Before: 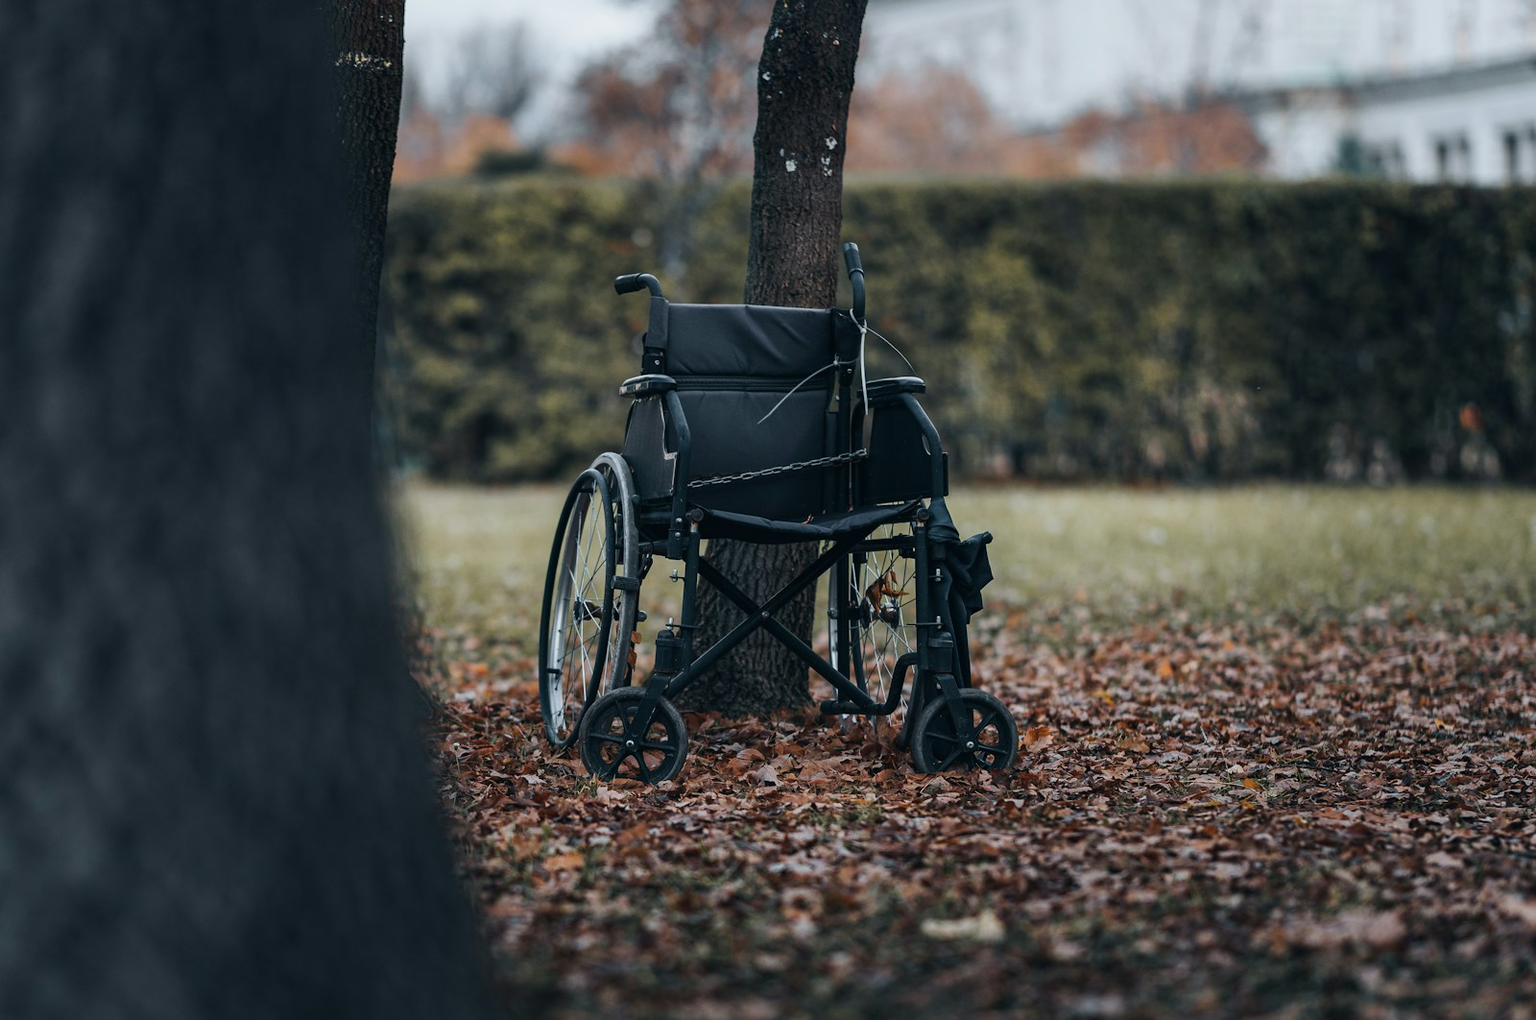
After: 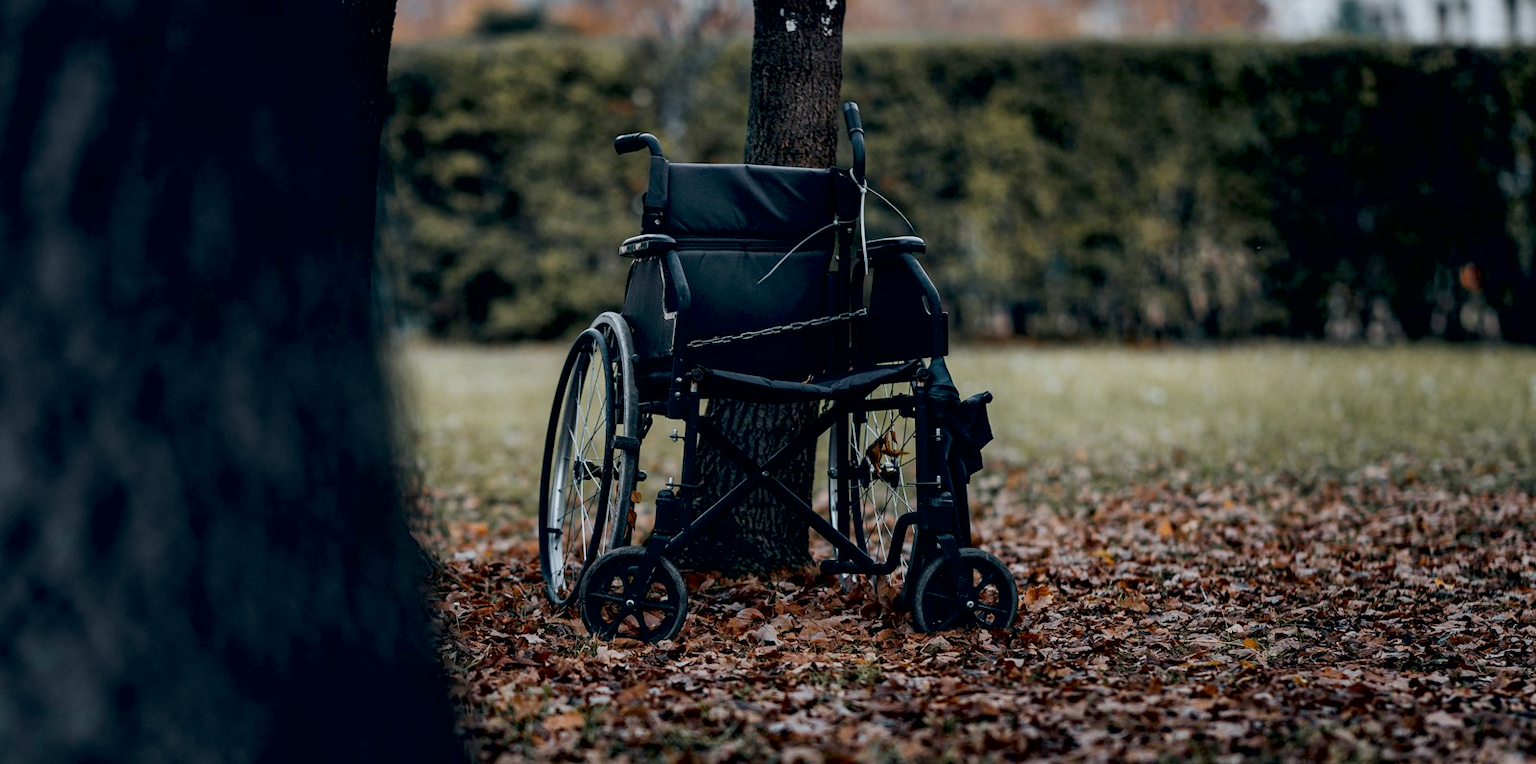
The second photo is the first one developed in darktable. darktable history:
crop: top 13.819%, bottom 11.169%
exposure: black level correction 0.016, exposure -0.009 EV, compensate highlight preservation false
contrast brightness saturation: saturation -0.05
